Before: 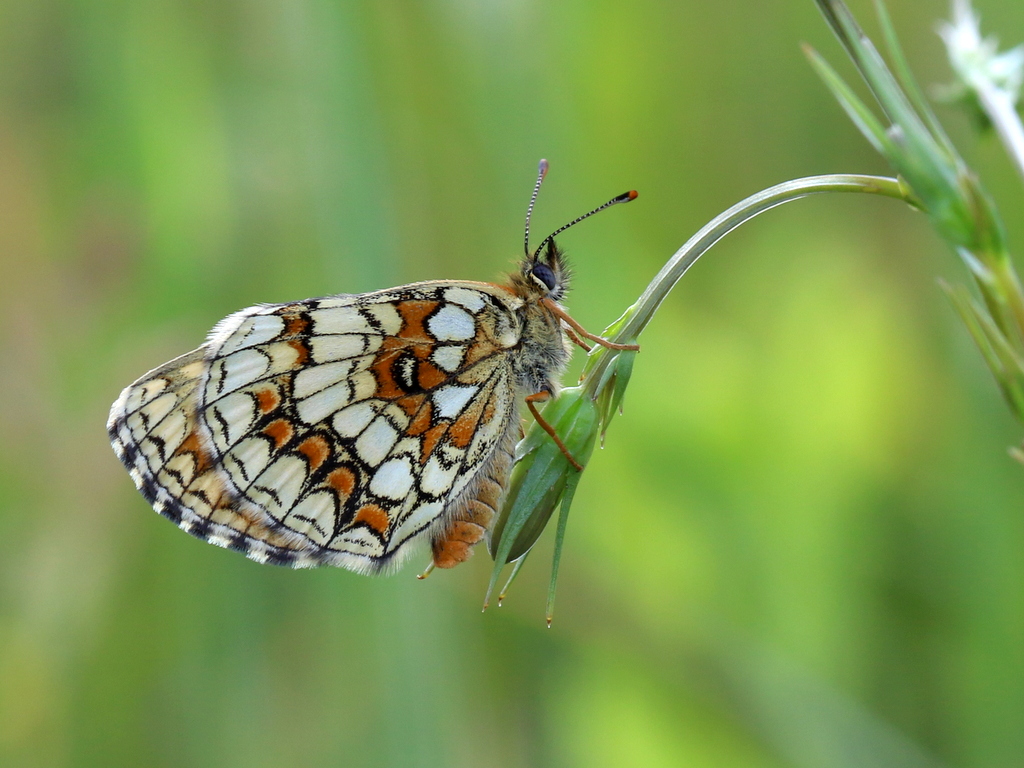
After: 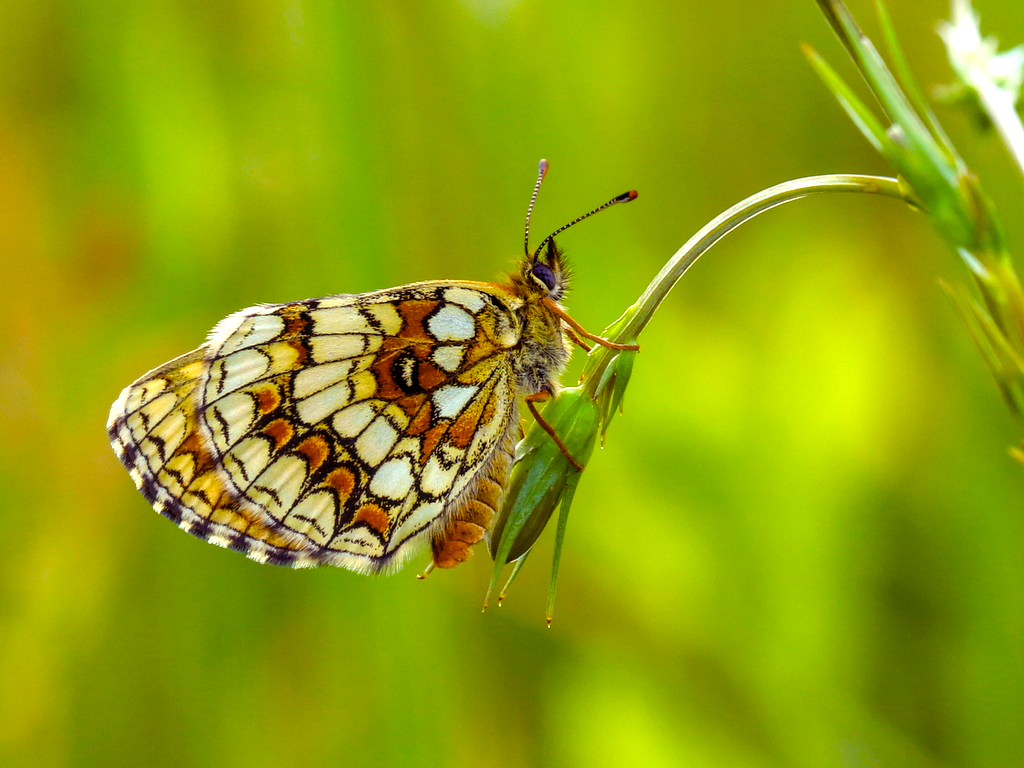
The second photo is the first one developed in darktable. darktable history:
local contrast: on, module defaults
color balance rgb: shadows lift › chroma 6.47%, shadows lift › hue 304.31°, power › chroma 2.488%, power › hue 67.98°, highlights gain › chroma 3.073%, highlights gain › hue 75.8°, linear chroma grading › global chroma 8.826%, perceptual saturation grading › global saturation 37.081%, perceptual saturation grading › shadows 35.861%, perceptual brilliance grading › highlights 10.122%, perceptual brilliance grading › mid-tones 5.557%, global vibrance 20.297%
